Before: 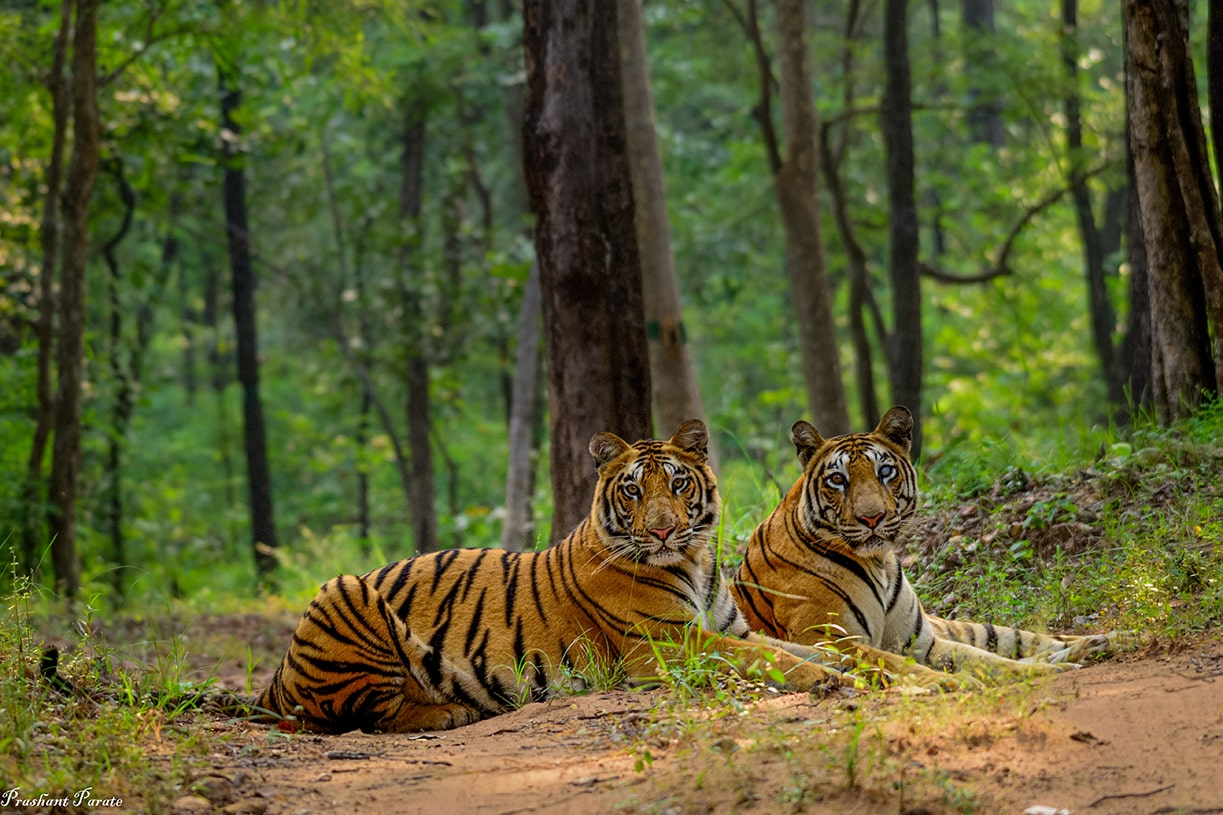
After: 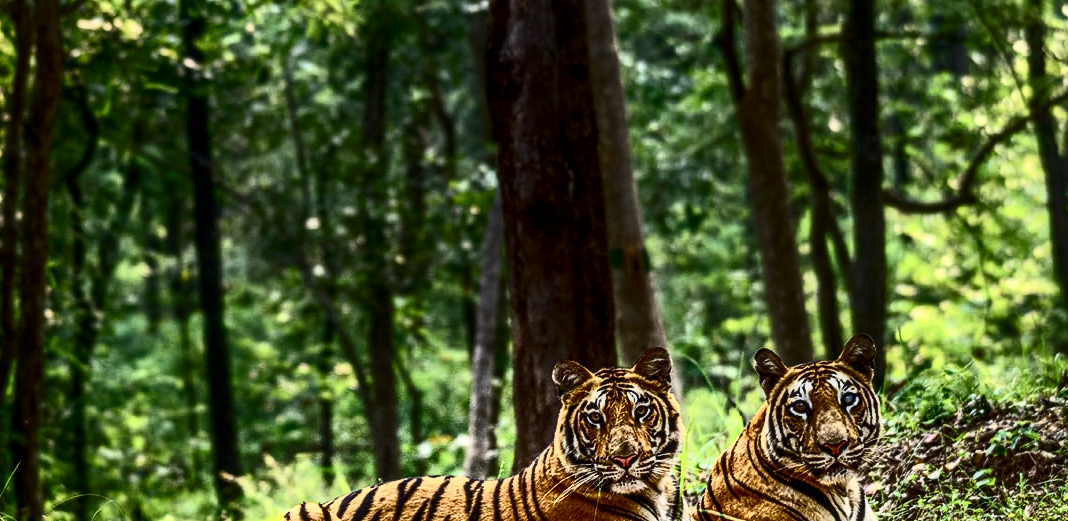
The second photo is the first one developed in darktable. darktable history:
contrast brightness saturation: contrast 0.913, brightness 0.202
local contrast: detail 130%
crop: left 3.039%, top 8.951%, right 9.62%, bottom 27.026%
